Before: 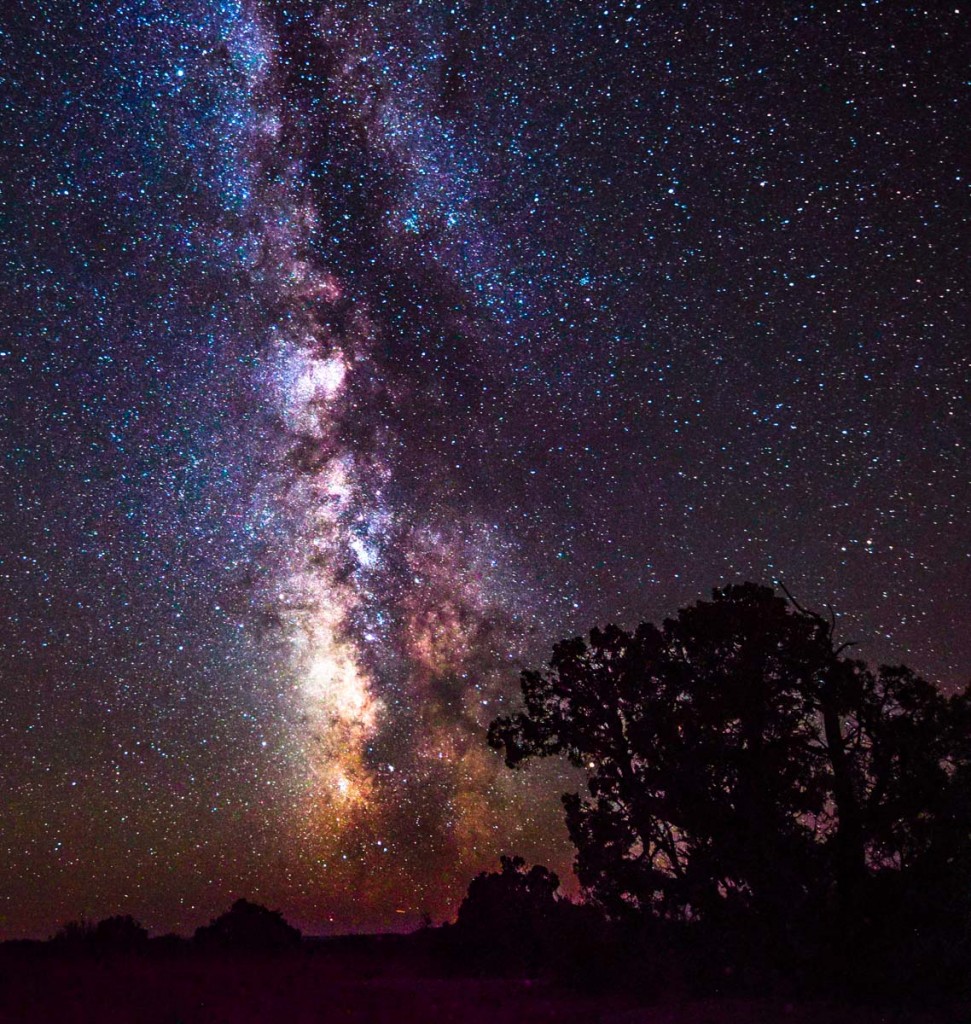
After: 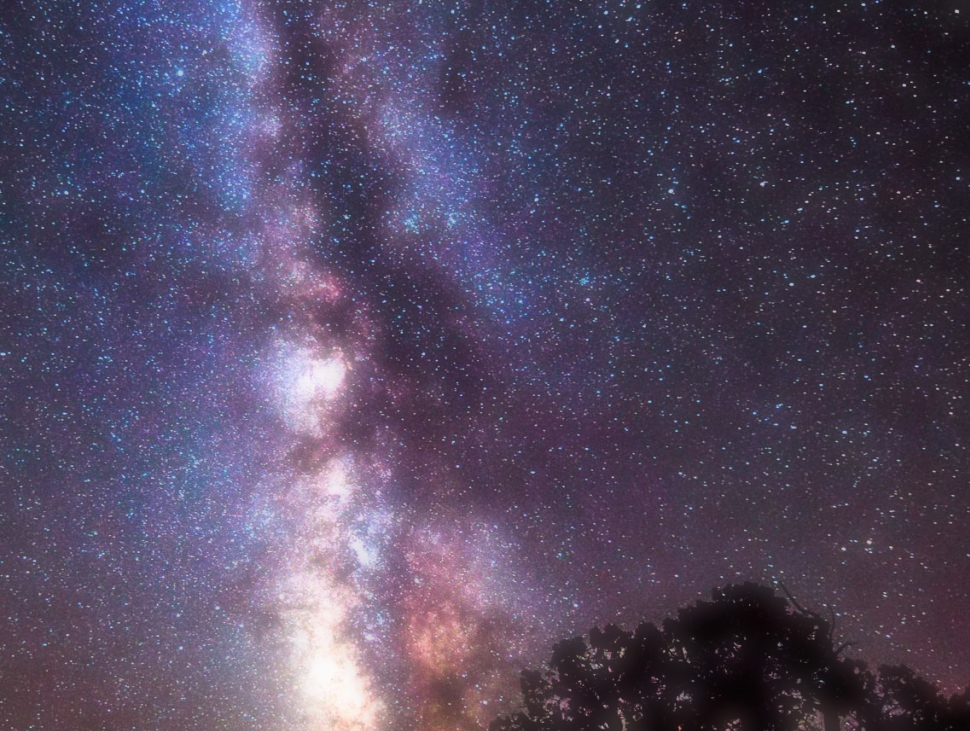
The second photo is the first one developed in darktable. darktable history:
filmic rgb: hardness 4.17, contrast 0.921
crop: bottom 28.576%
exposure: black level correction 0, exposure 1.1 EV, compensate exposure bias true, compensate highlight preservation false
soften: on, module defaults
white balance: emerald 1
